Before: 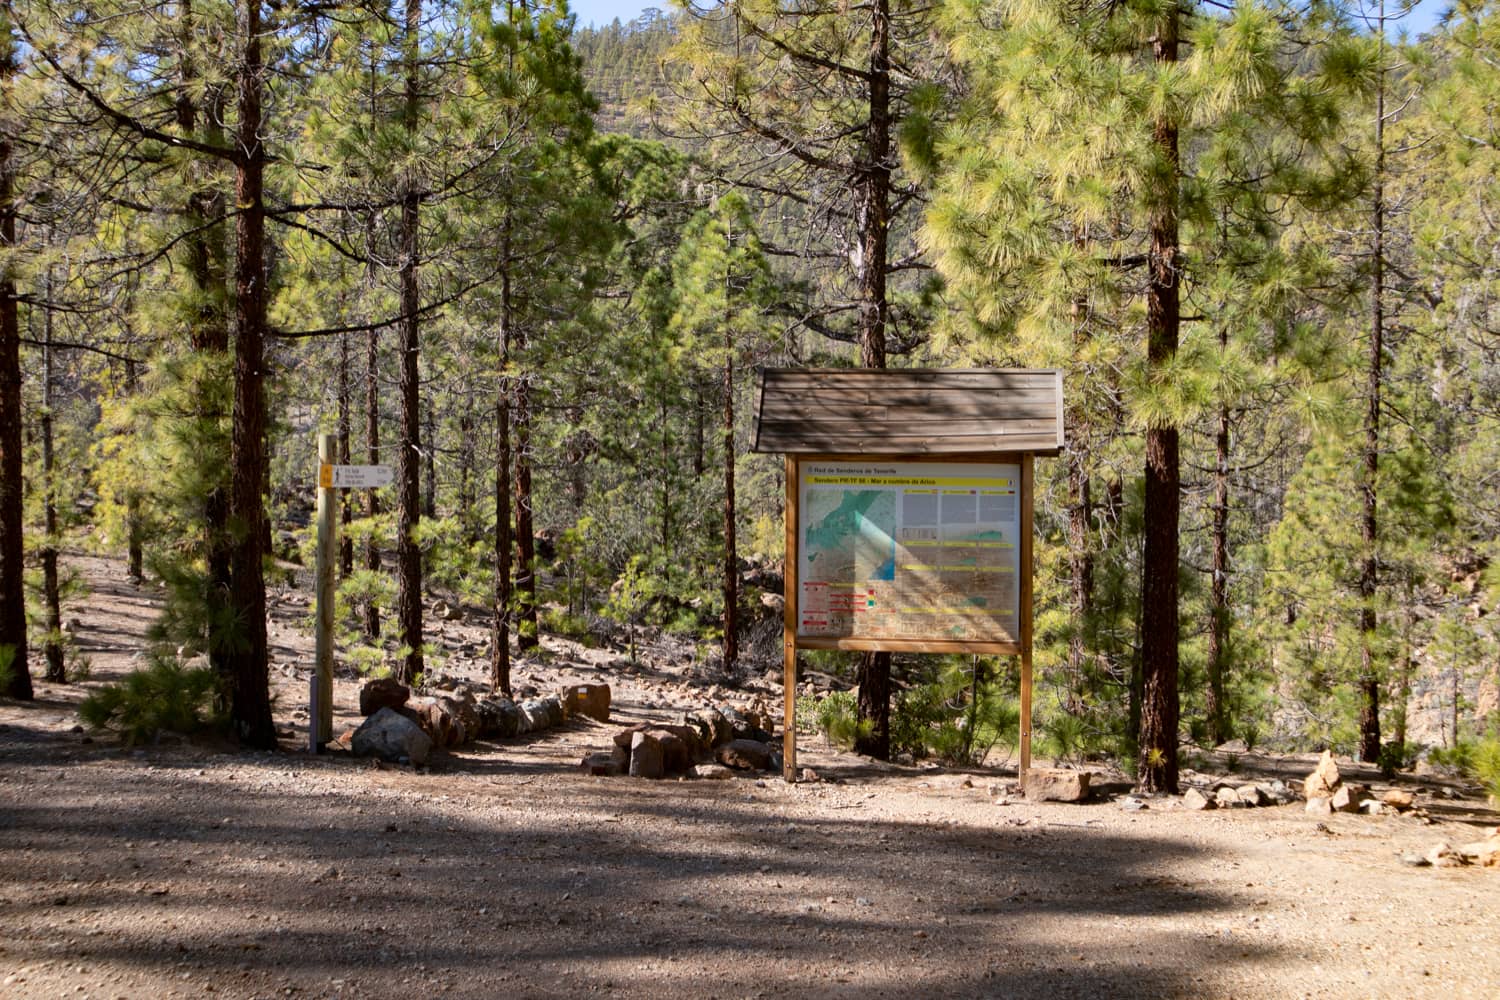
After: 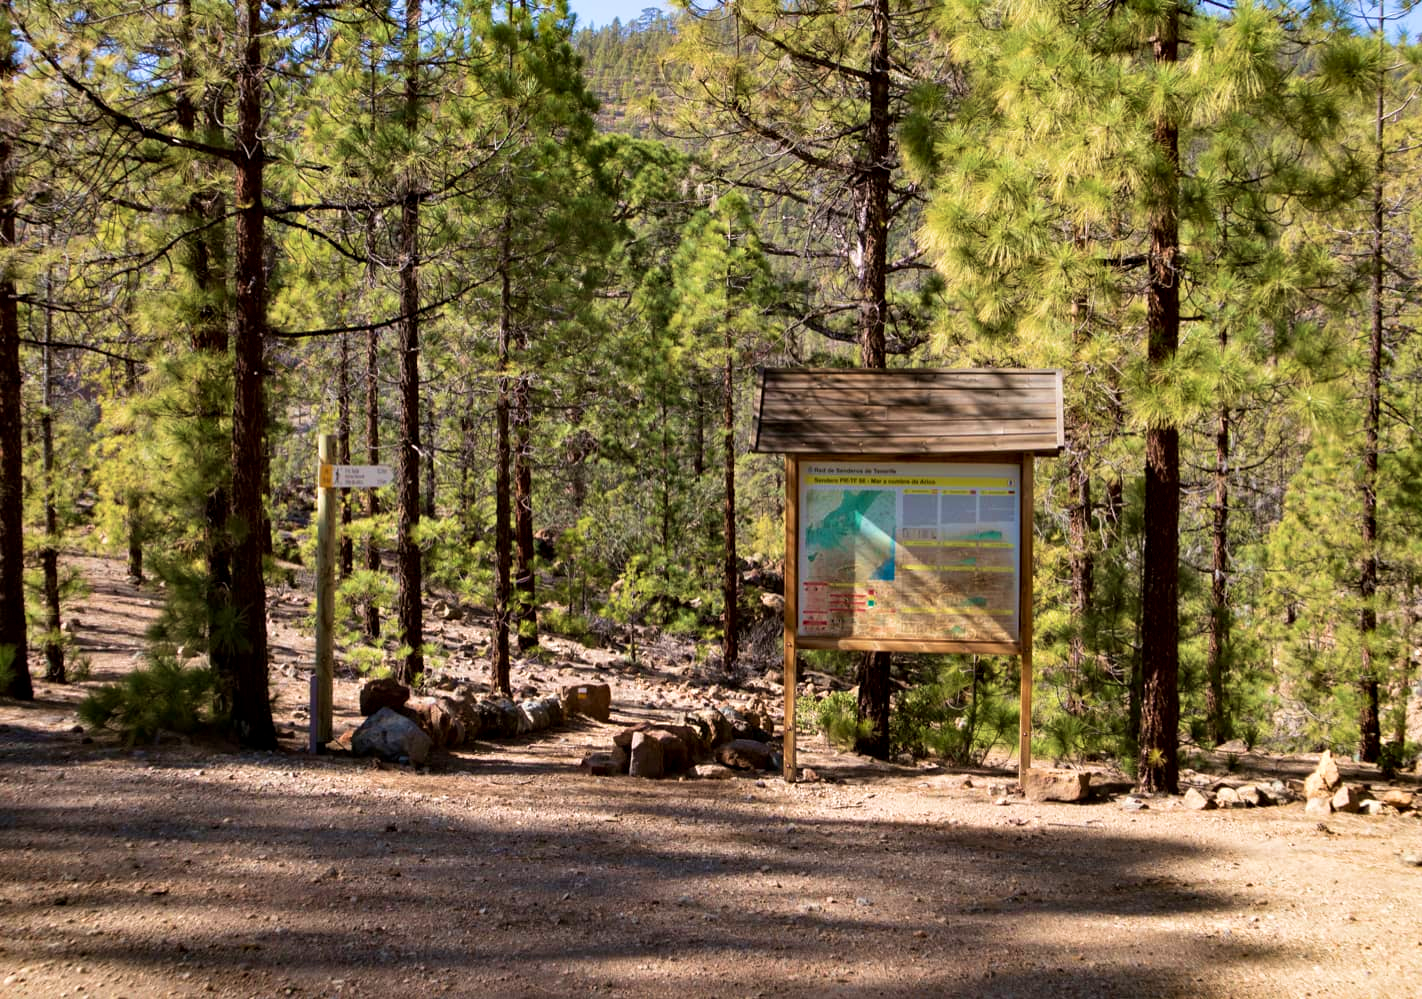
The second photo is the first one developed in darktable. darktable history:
velvia: strength 50%
crop and rotate: right 5.167%
contrast equalizer: y [[0.509, 0.517, 0.523, 0.523, 0.517, 0.509], [0.5 ×6], [0.5 ×6], [0 ×6], [0 ×6]]
